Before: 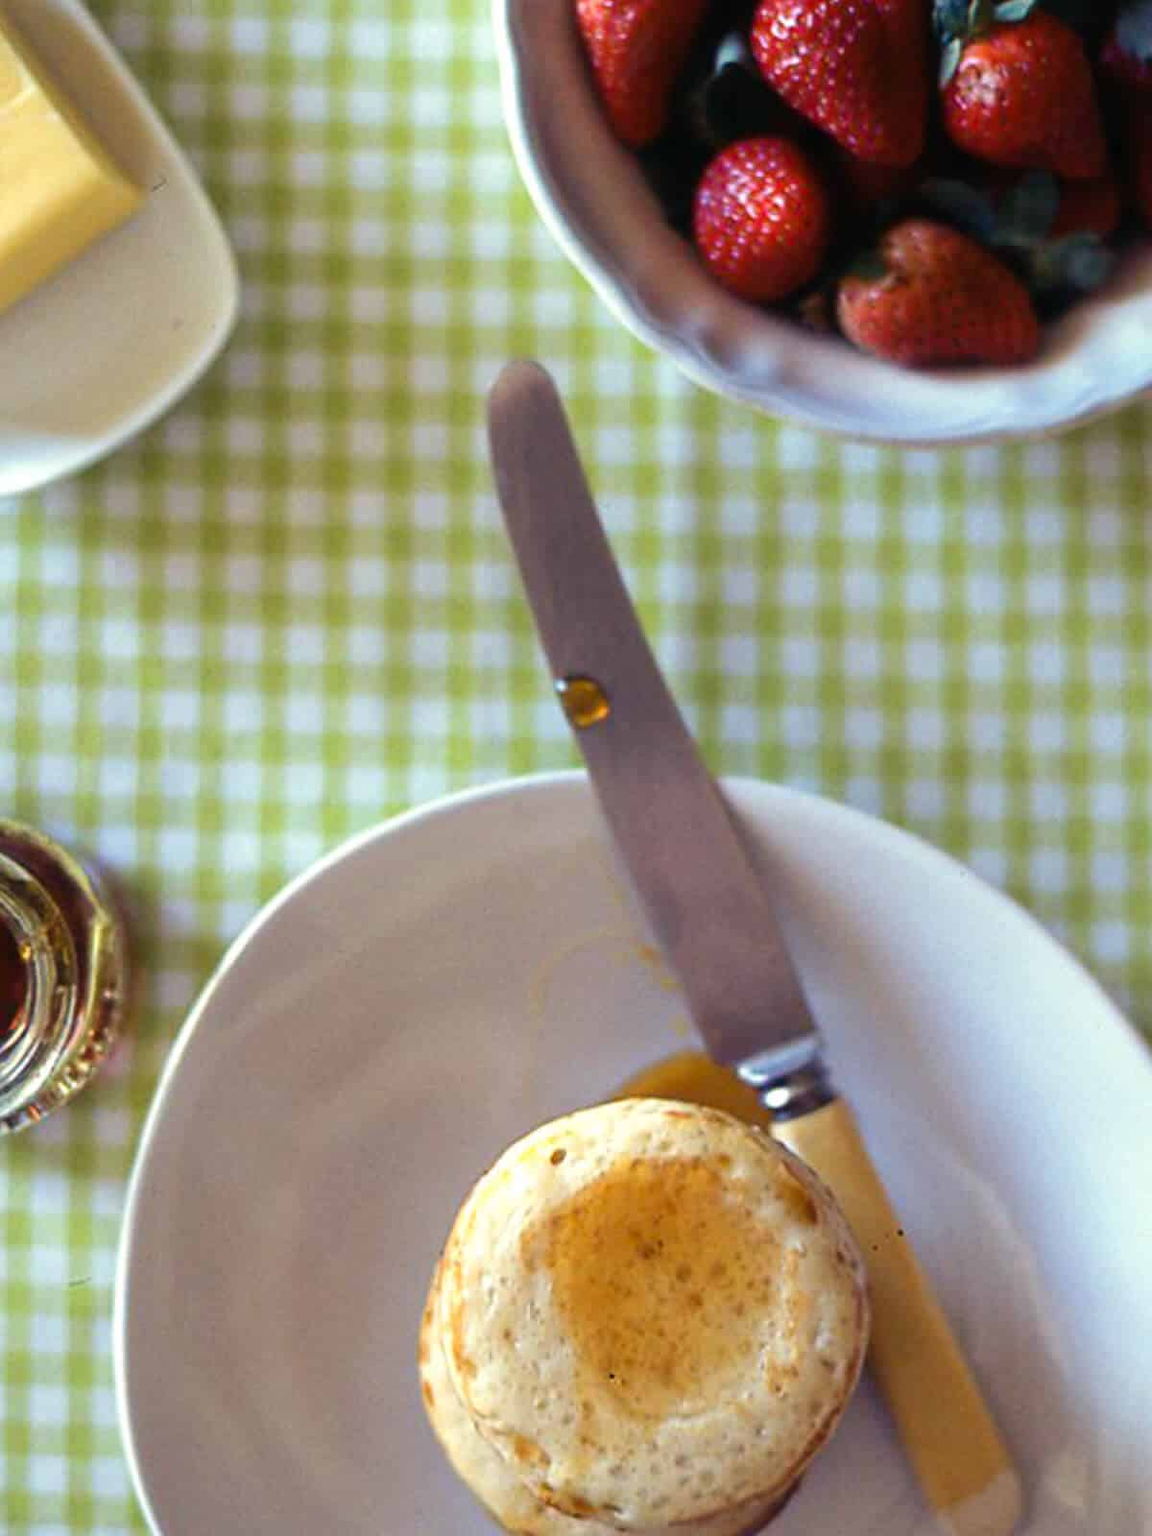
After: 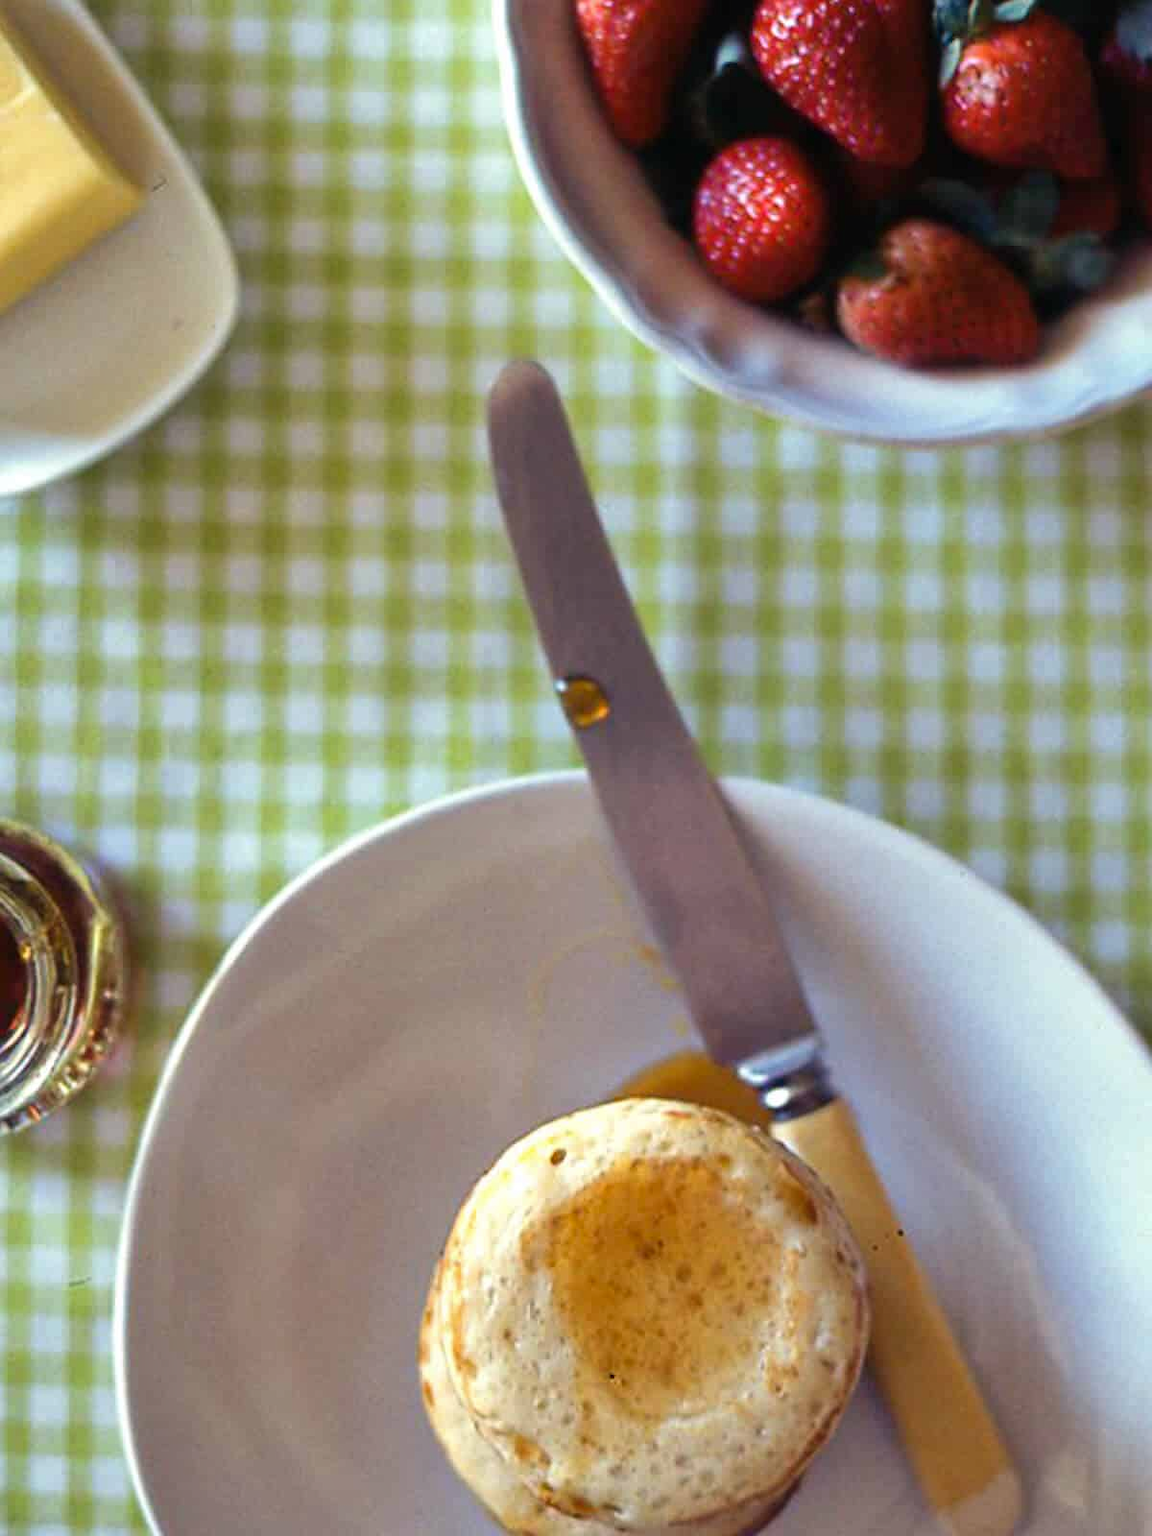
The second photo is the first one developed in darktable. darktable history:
color correction: highlights a* 0.038, highlights b* -0.764
shadows and highlights: shadows 25.41, highlights -47.94, highlights color adjustment 38.85%, soften with gaussian
